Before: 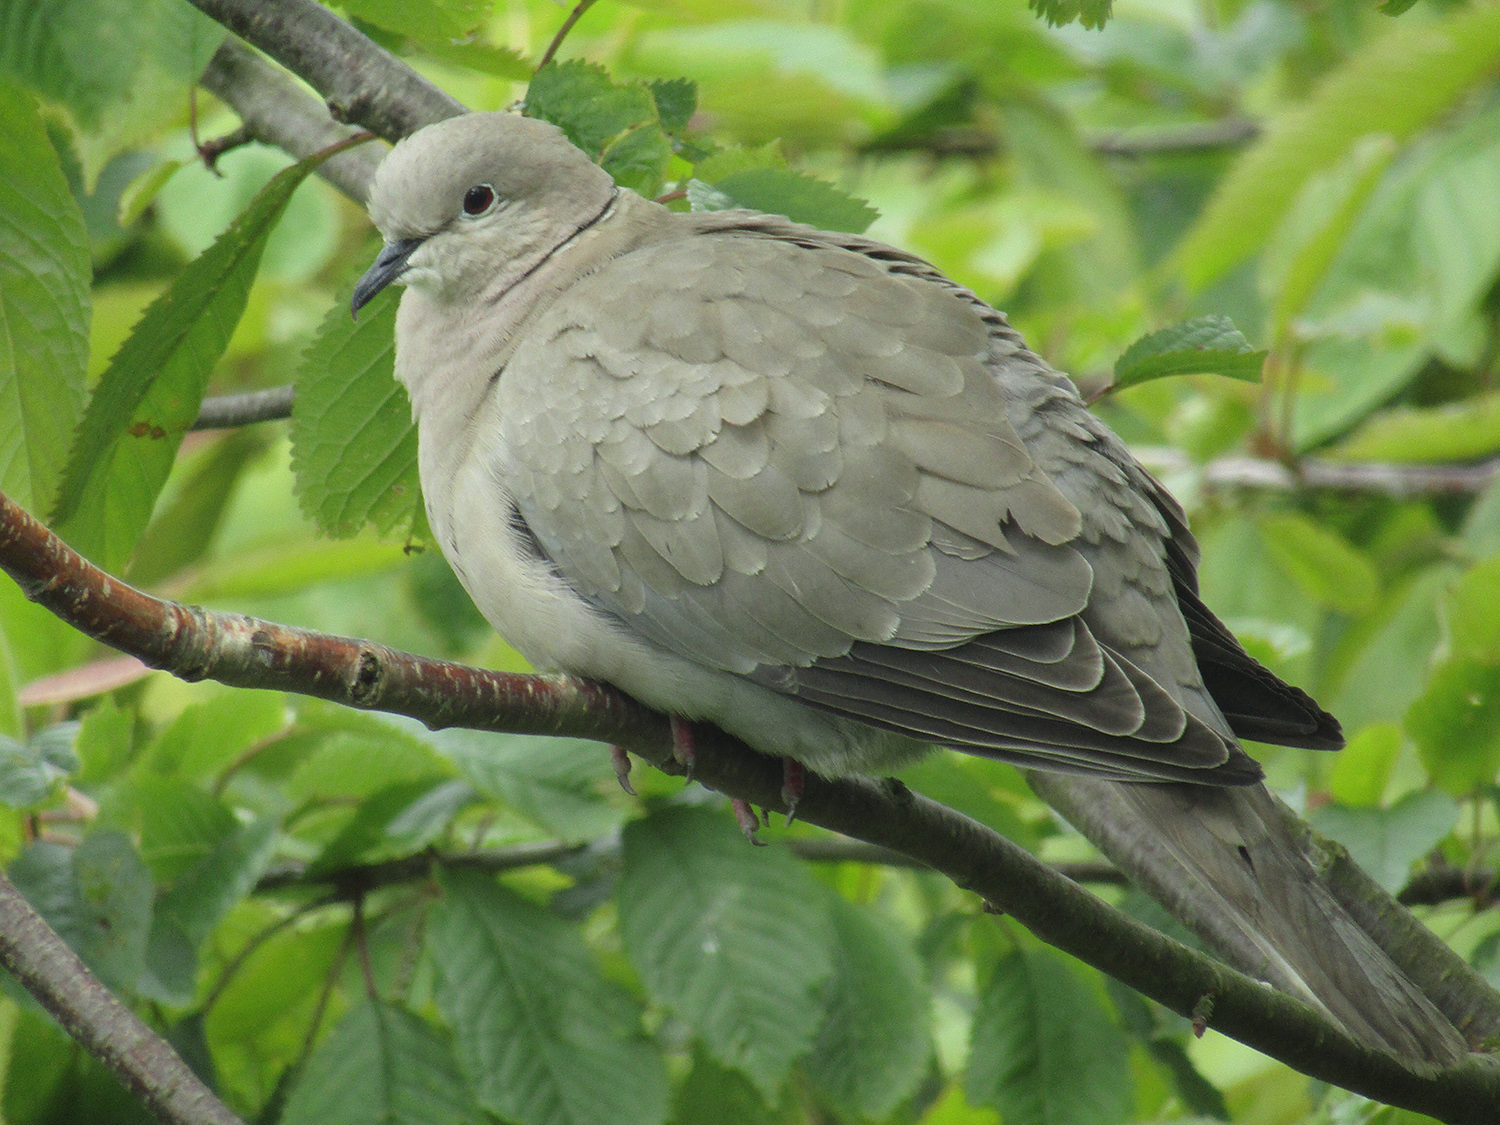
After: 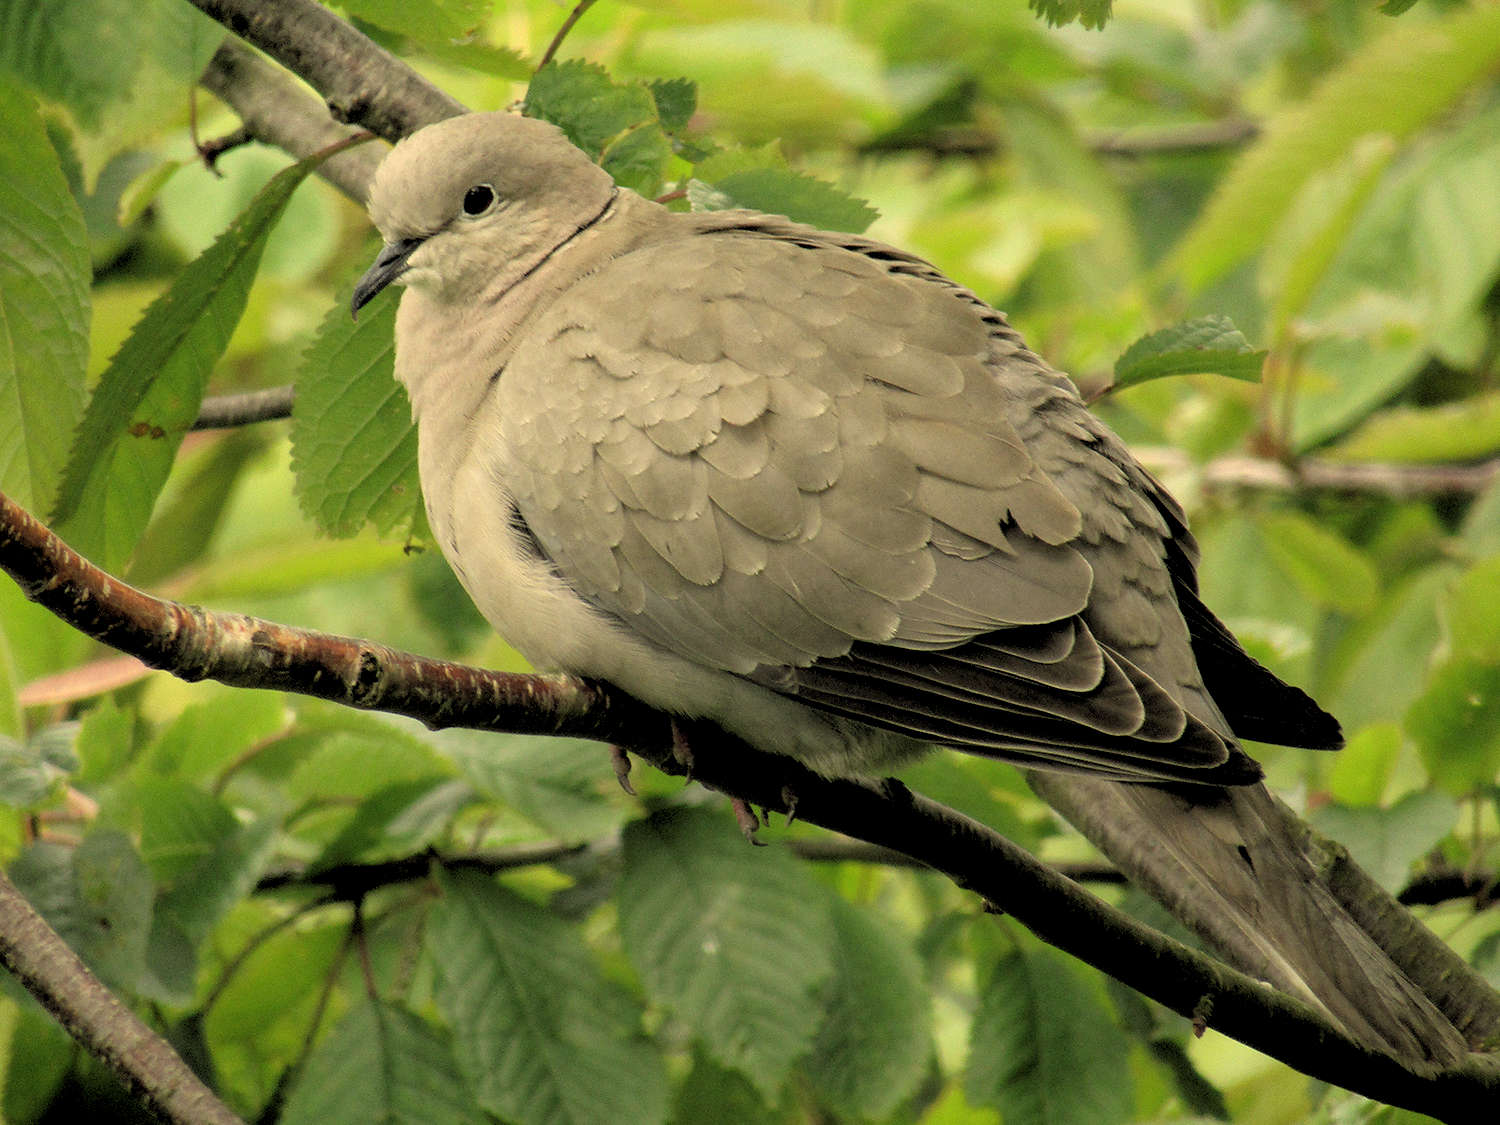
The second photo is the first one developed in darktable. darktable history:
rgb levels: levels [[0.034, 0.472, 0.904], [0, 0.5, 1], [0, 0.5, 1]]
white balance: red 1.138, green 0.996, blue 0.812
